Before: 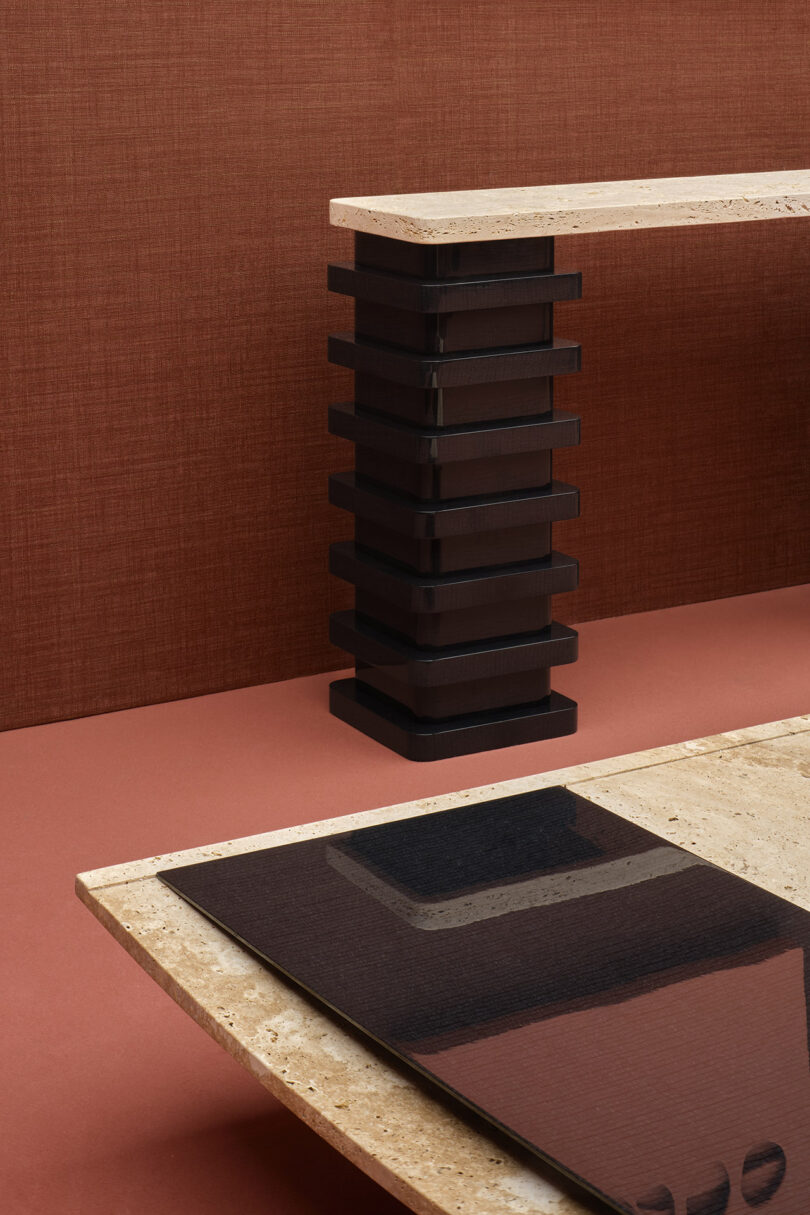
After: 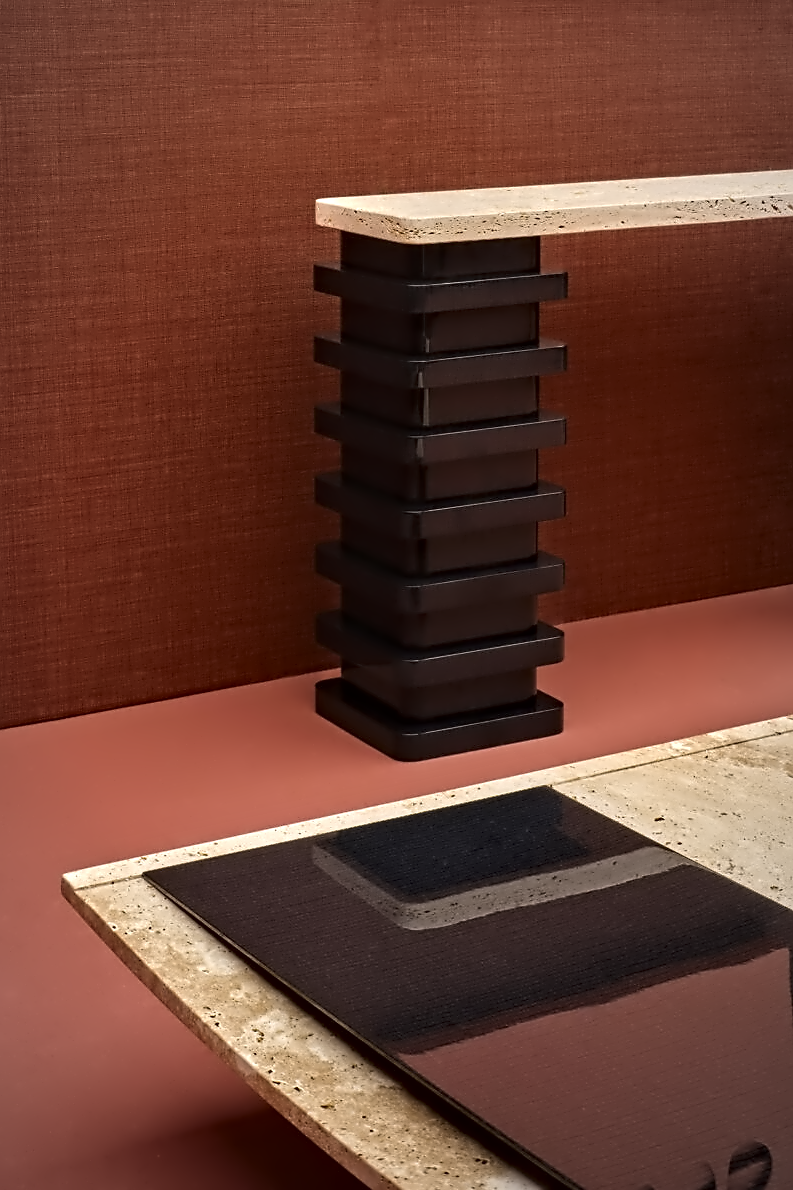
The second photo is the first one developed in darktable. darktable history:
sharpen: amount 0.212
contrast brightness saturation: contrast 0.038, saturation 0.161
crop: left 1.733%, right 0.28%, bottom 2.042%
vignetting: fall-off start 72.81%, fall-off radius 108.49%, center (-0.031, -0.038), width/height ratio 0.734
contrast equalizer: octaves 7, y [[0.5, 0.542, 0.583, 0.625, 0.667, 0.708], [0.5 ×6], [0.5 ×6], [0, 0.033, 0.067, 0.1, 0.133, 0.167], [0, 0.05, 0.1, 0.15, 0.2, 0.25]]
tone equalizer: on, module defaults
